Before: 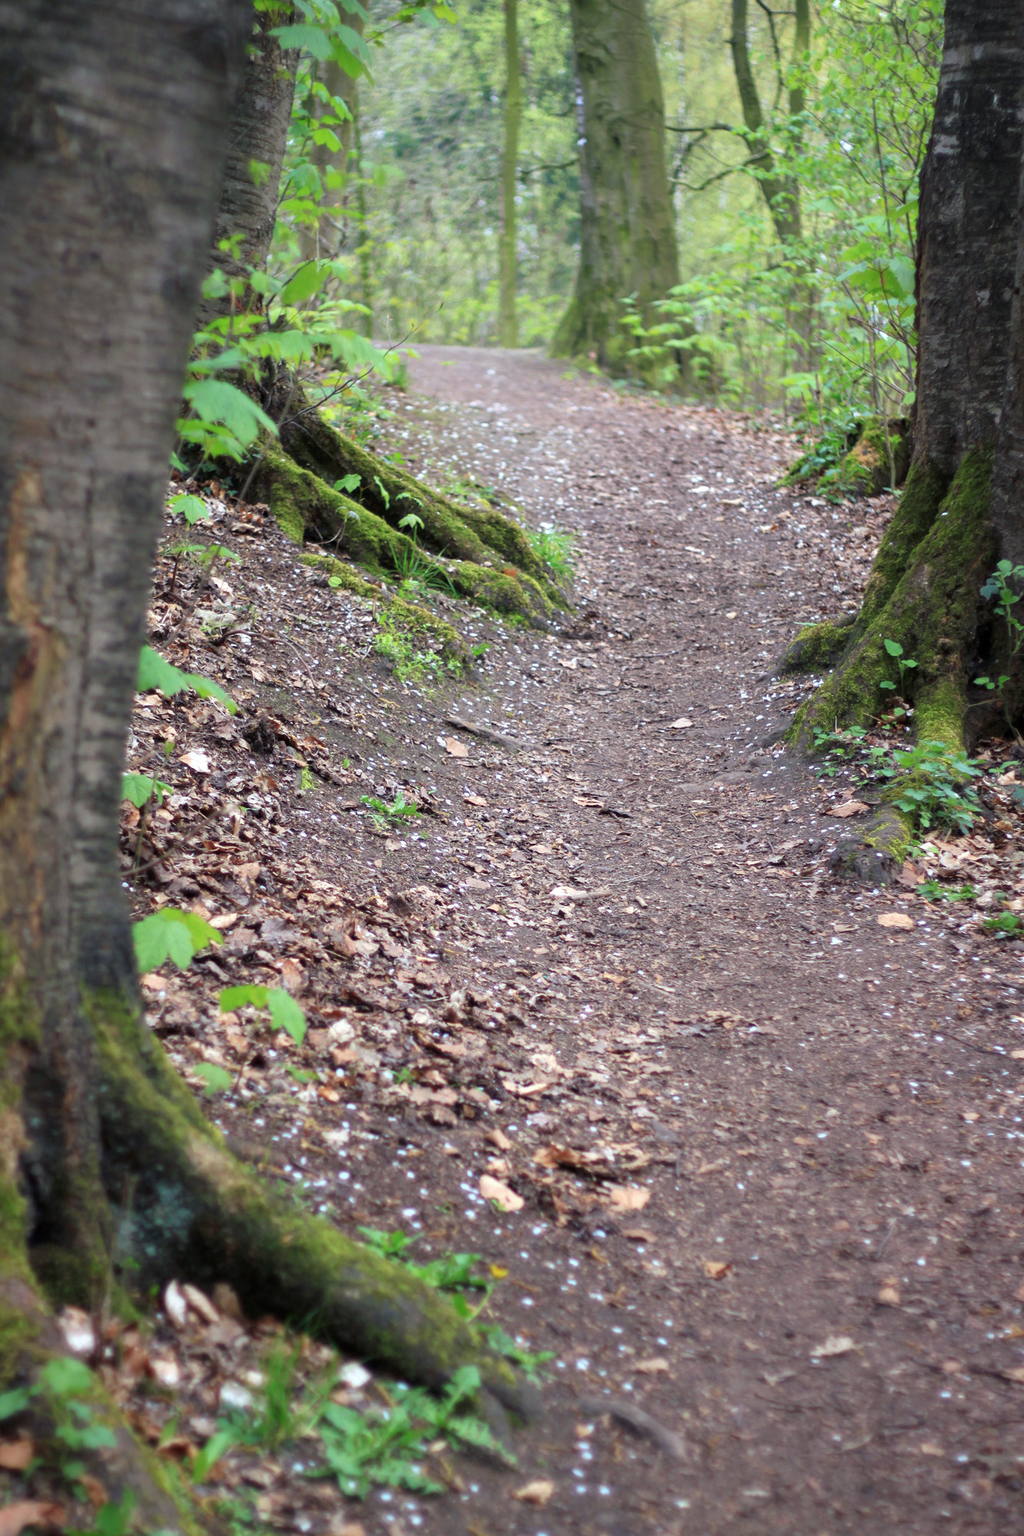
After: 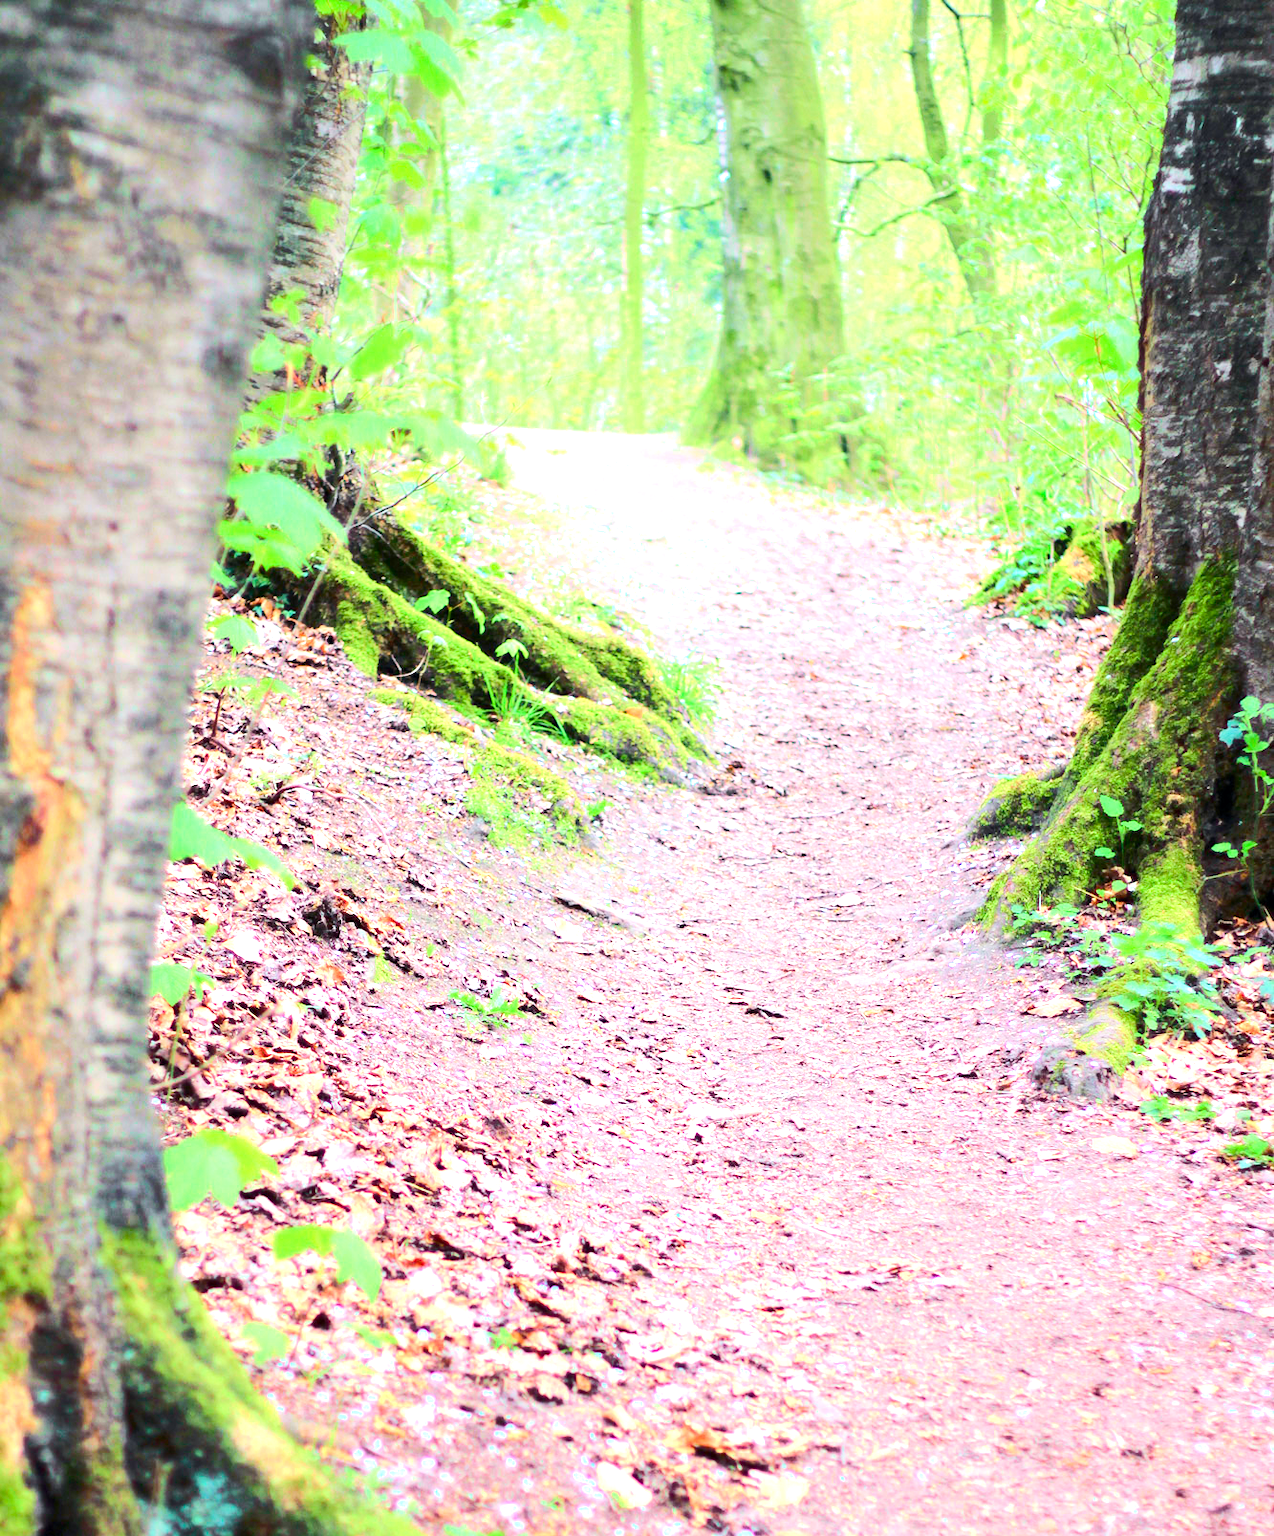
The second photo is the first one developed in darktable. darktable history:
crop: bottom 19.644%
exposure: exposure 1.089 EV, compensate highlight preservation false
color balance rgb: perceptual saturation grading › mid-tones 6.33%, perceptual saturation grading › shadows 72.44%, perceptual brilliance grading › highlights 11.59%, contrast 5.05%
white balance: emerald 1
rgb curve: curves: ch0 [(0, 0) (0.284, 0.292) (0.505, 0.644) (1, 1)], compensate middle gray true
tone curve: curves: ch0 [(0, 0) (0.051, 0.047) (0.102, 0.099) (0.228, 0.262) (0.446, 0.527) (0.695, 0.778) (0.908, 0.946) (1, 1)]; ch1 [(0, 0) (0.339, 0.298) (0.402, 0.363) (0.453, 0.413) (0.485, 0.469) (0.494, 0.493) (0.504, 0.501) (0.525, 0.533) (0.563, 0.591) (0.597, 0.631) (1, 1)]; ch2 [(0, 0) (0.48, 0.48) (0.504, 0.5) (0.539, 0.554) (0.59, 0.628) (0.642, 0.682) (0.824, 0.815) (1, 1)], color space Lab, independent channels, preserve colors none
